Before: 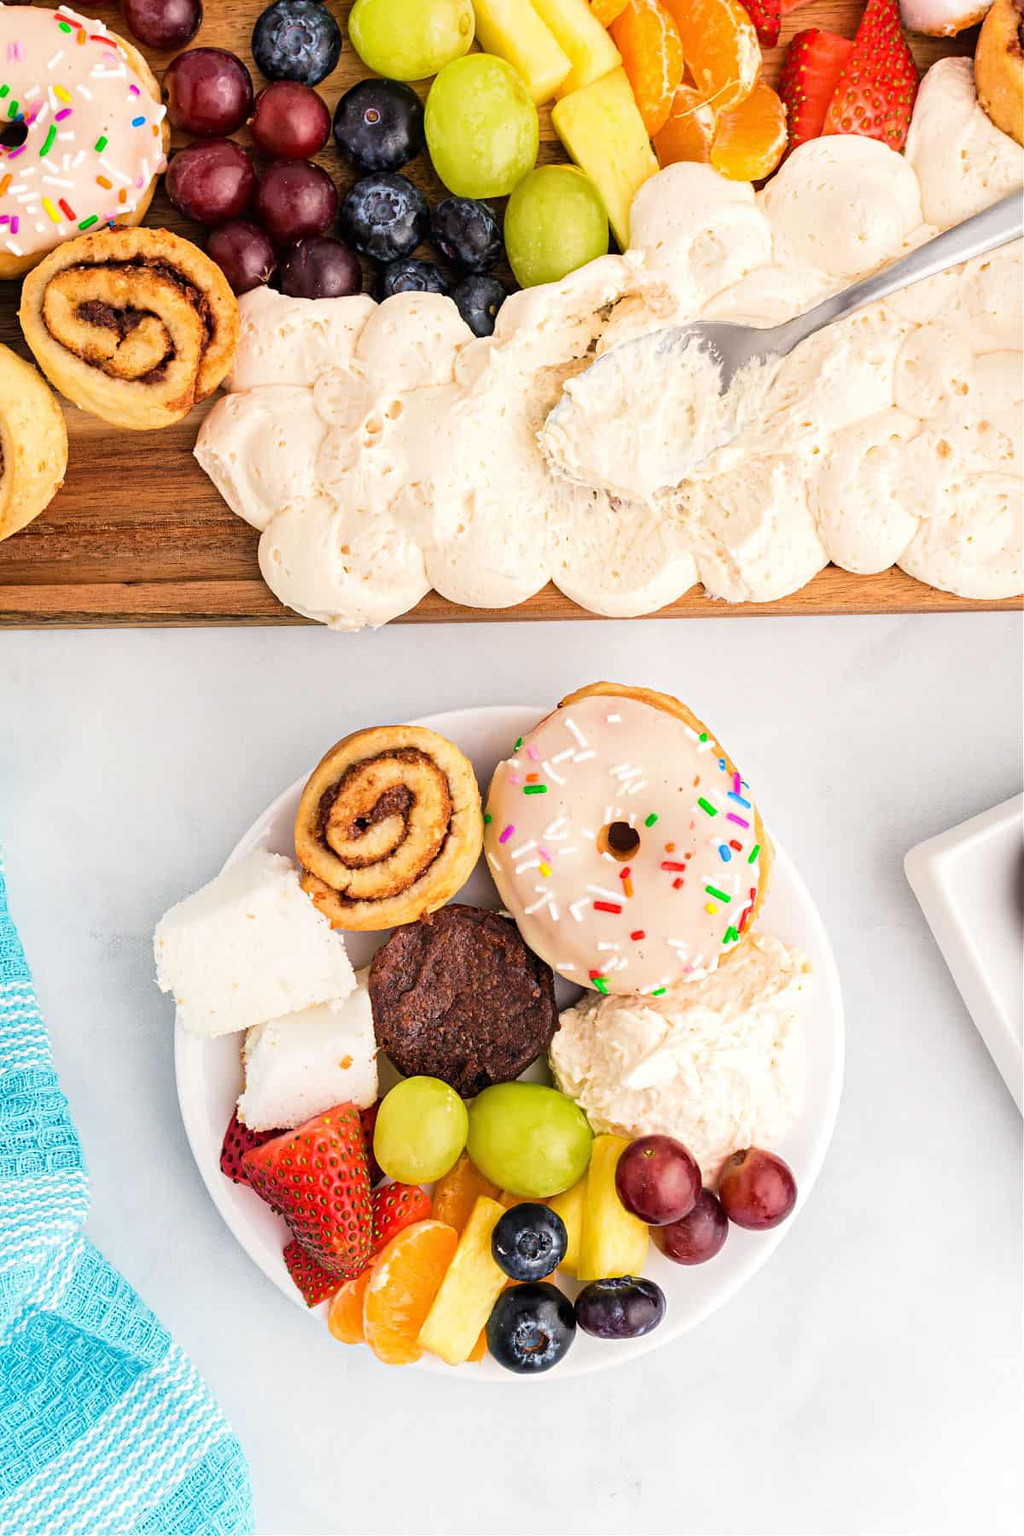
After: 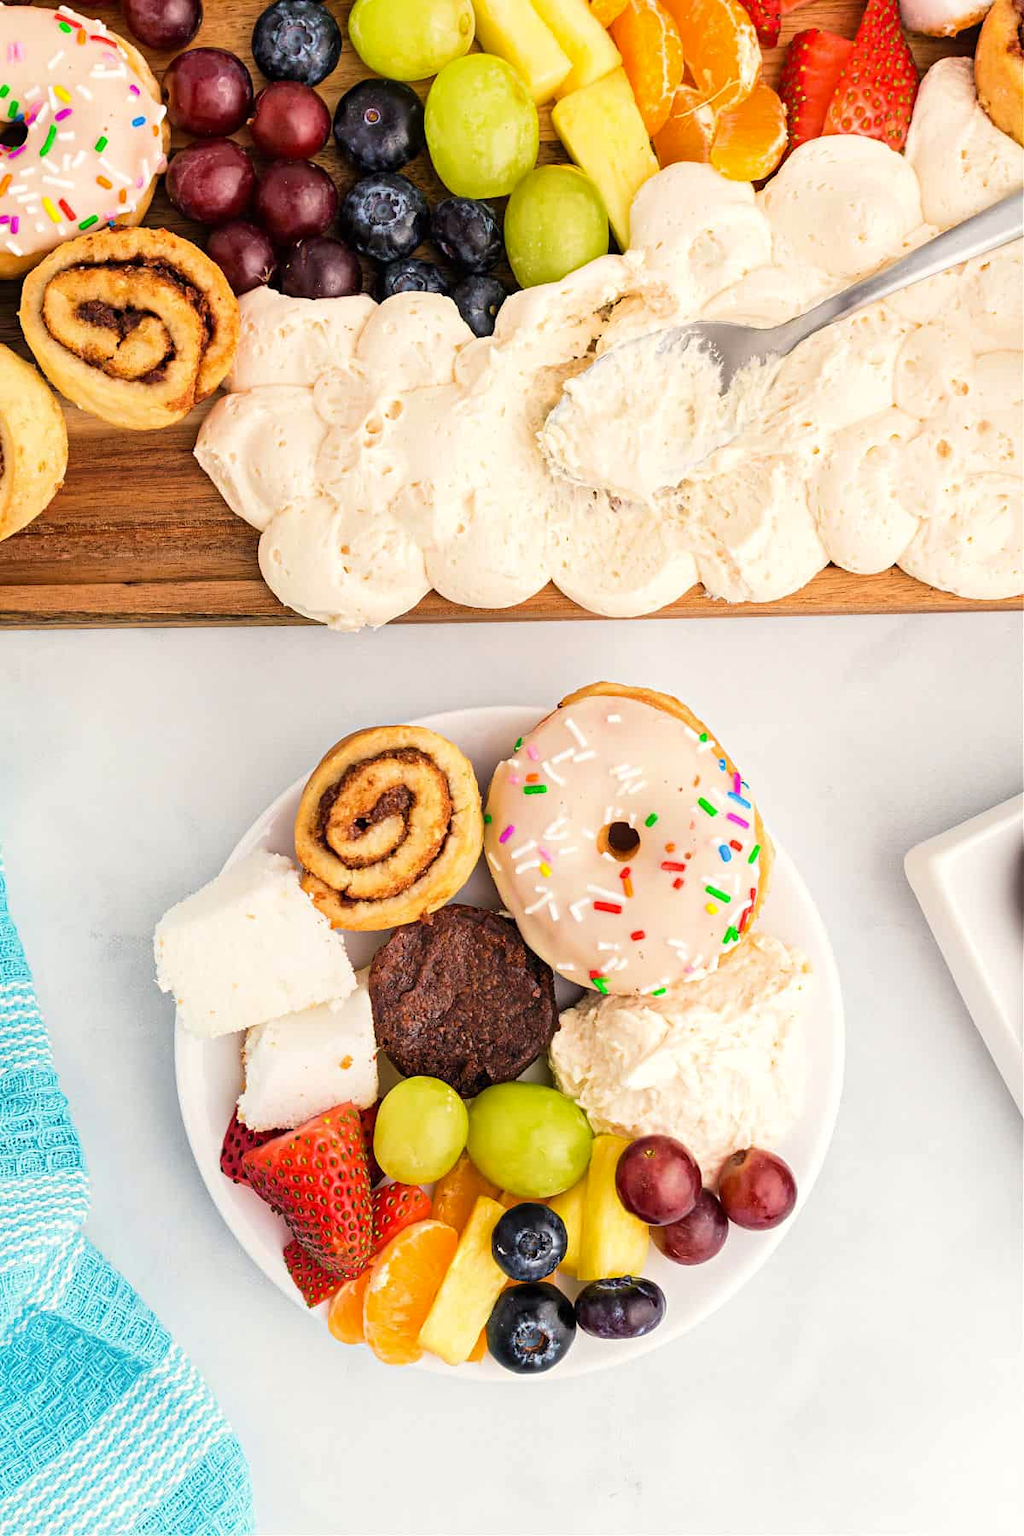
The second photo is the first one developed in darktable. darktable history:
color correction: highlights b* 2.97
